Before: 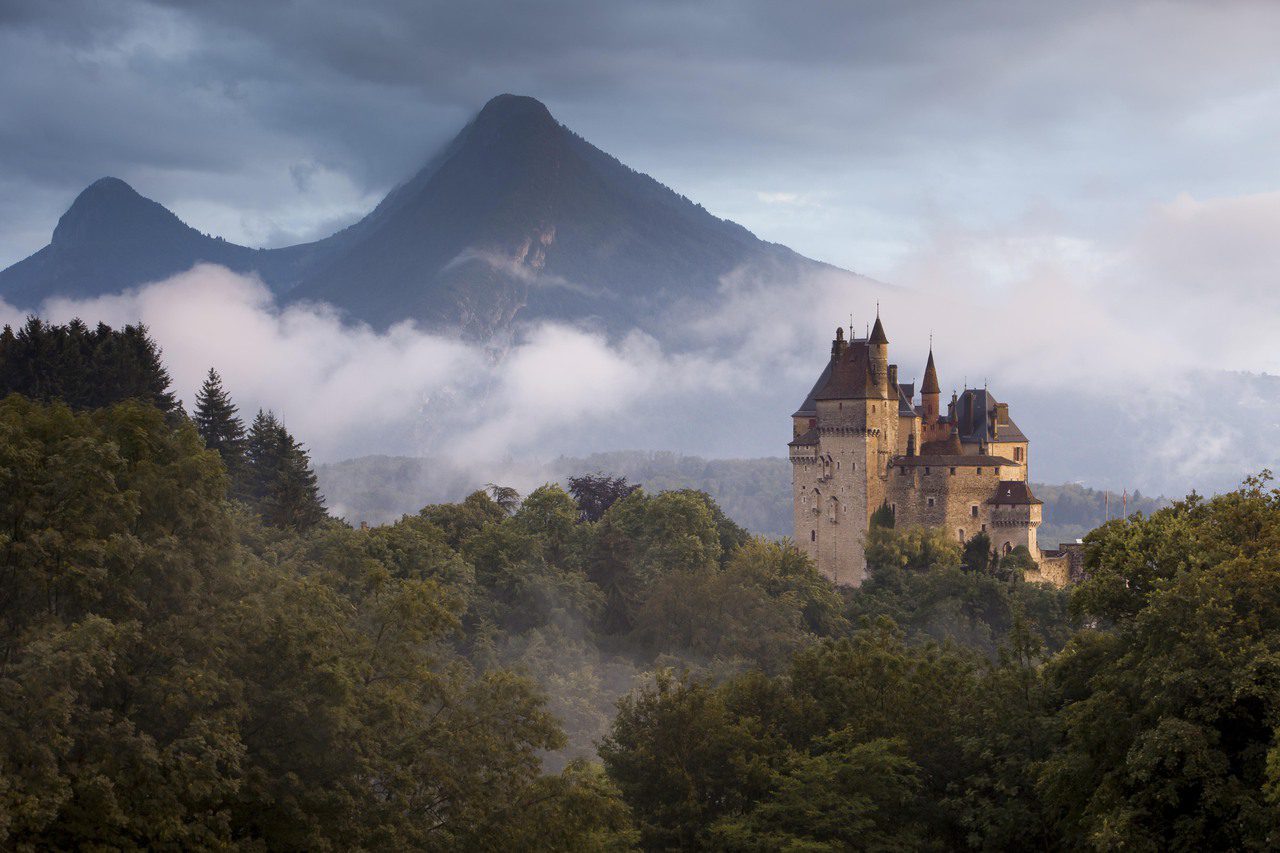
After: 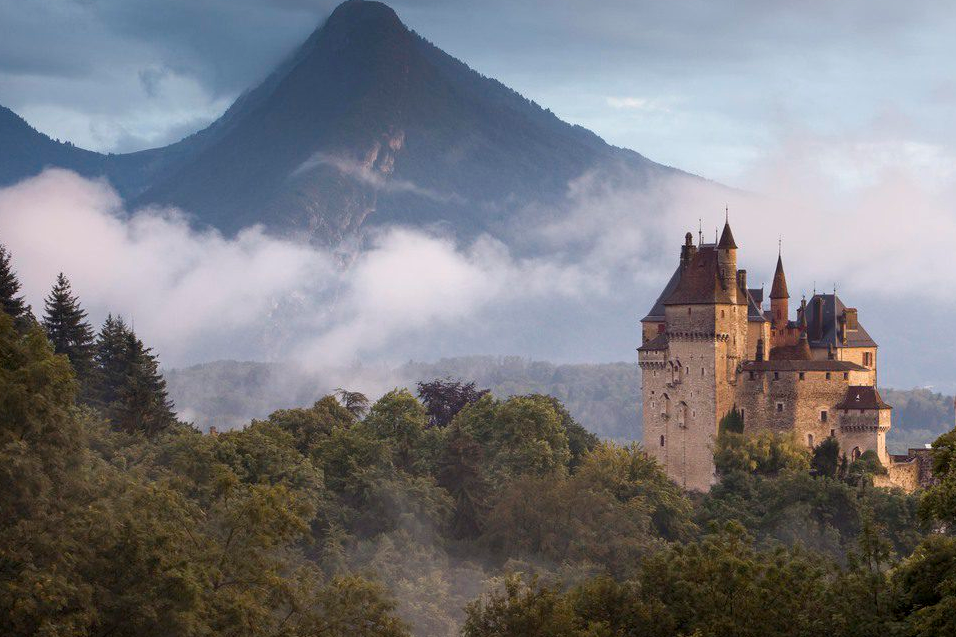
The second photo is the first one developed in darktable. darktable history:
crop and rotate: left 11.831%, top 11.346%, right 13.429%, bottom 13.899%
local contrast: highlights 100%, shadows 100%, detail 120%, midtone range 0.2
